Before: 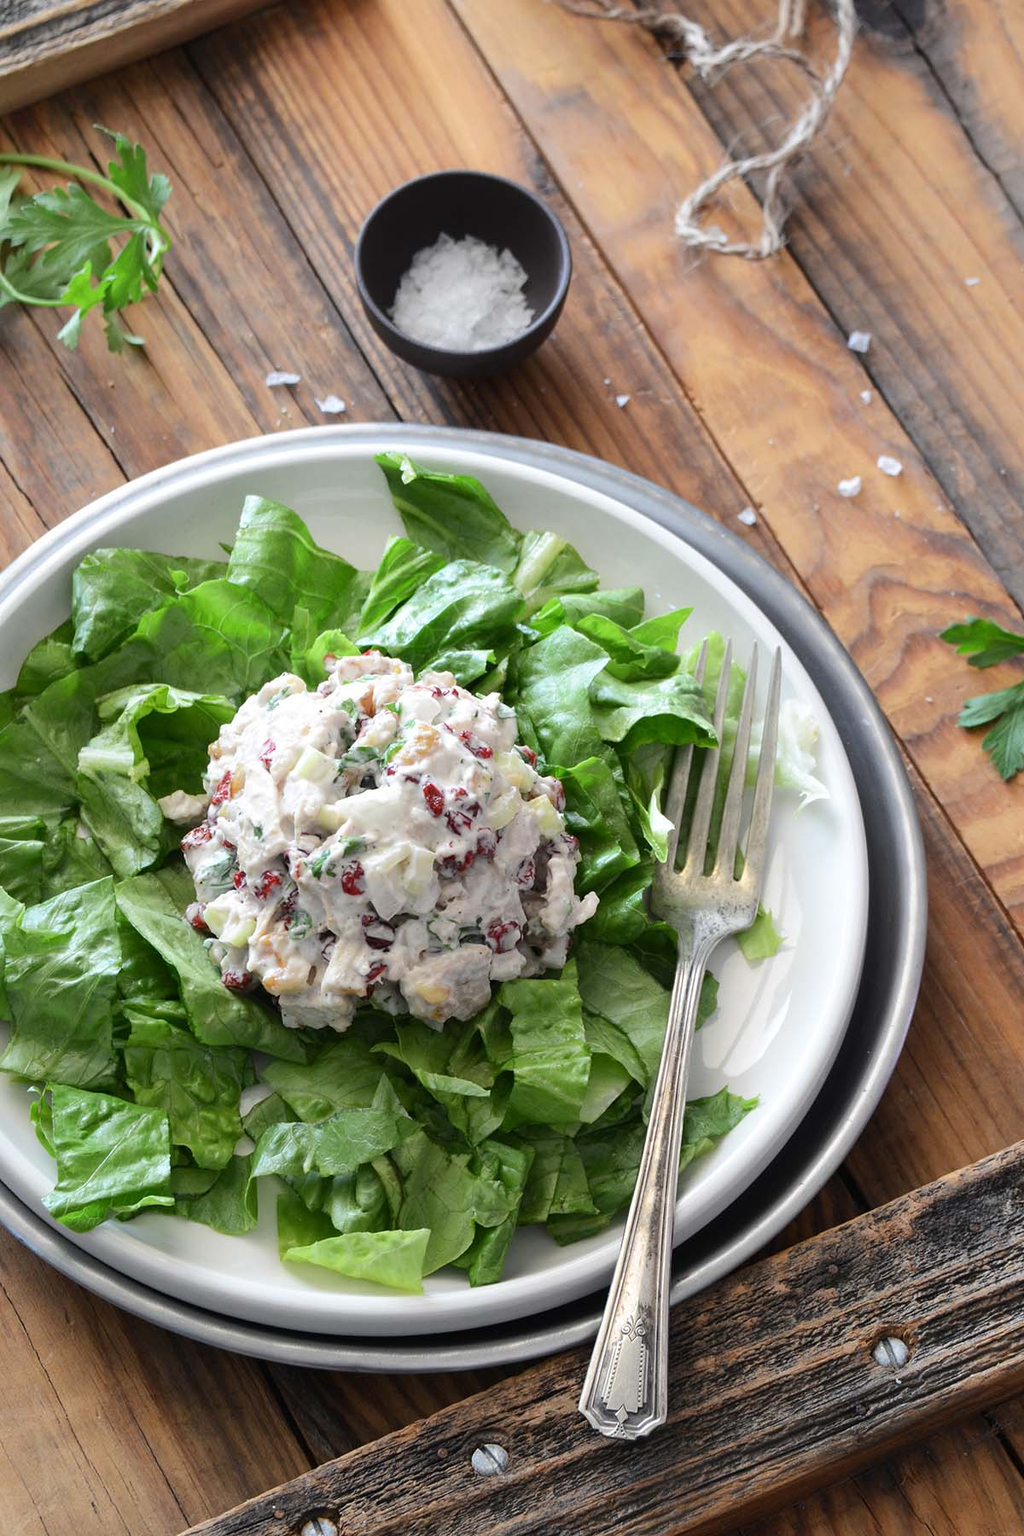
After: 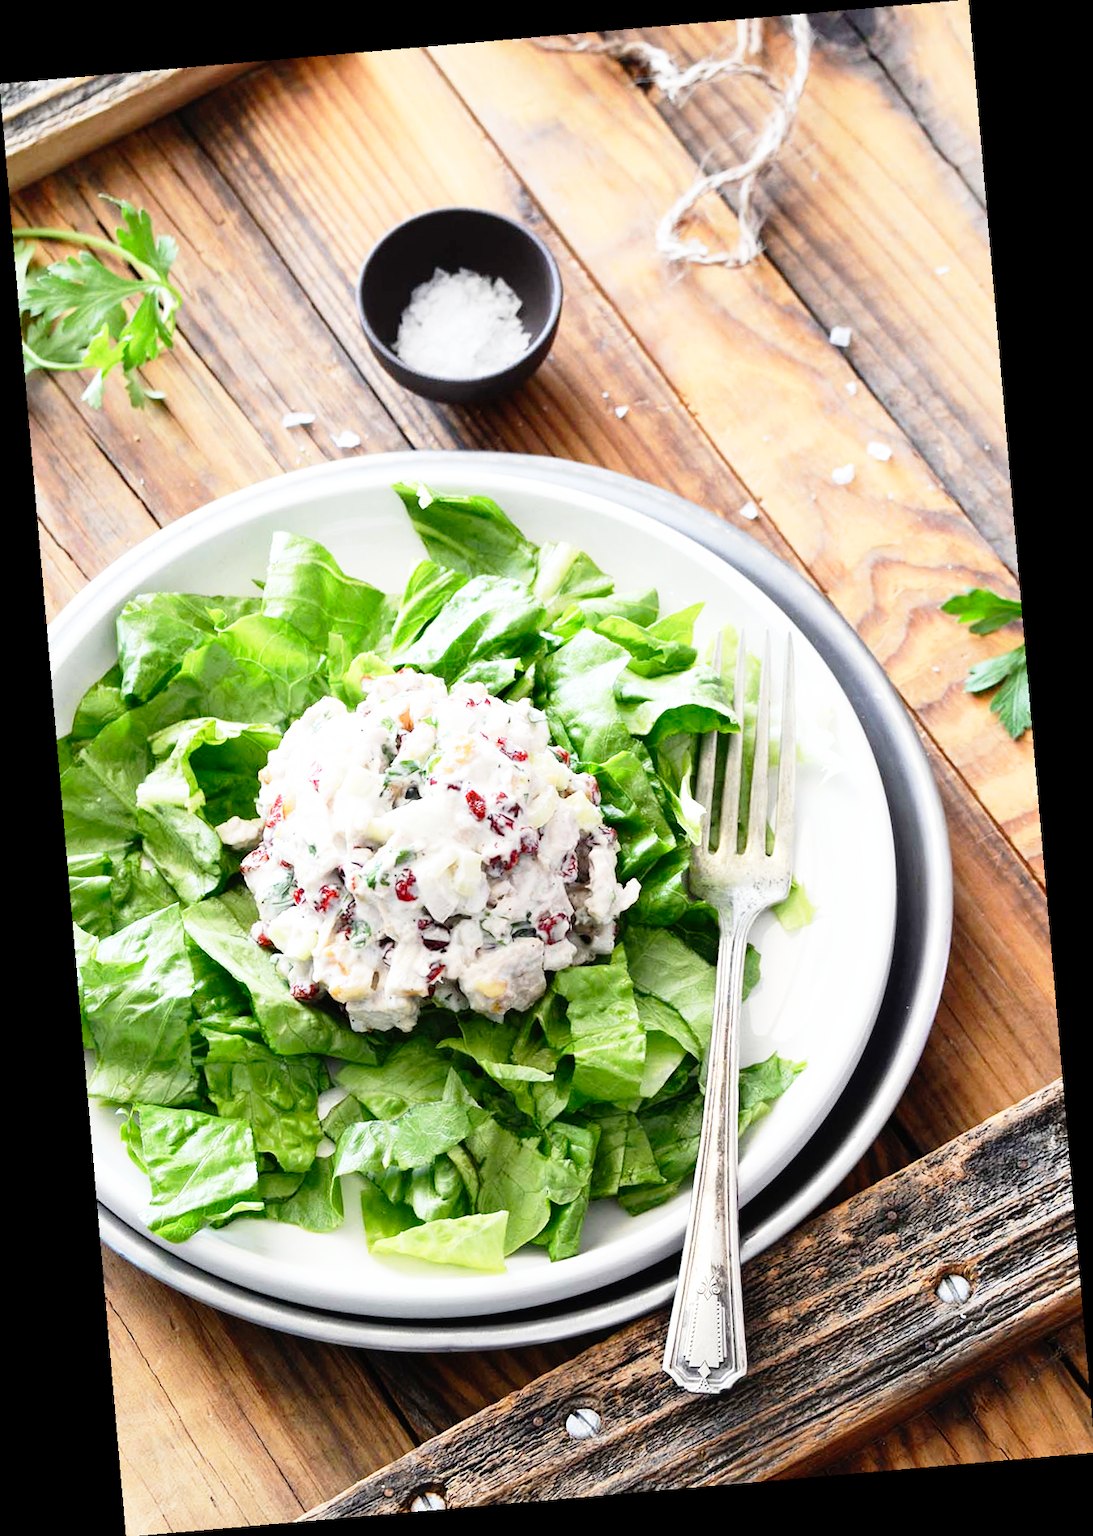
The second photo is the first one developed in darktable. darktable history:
rotate and perspective: rotation -4.98°, automatic cropping off
base curve: curves: ch0 [(0, 0) (0.012, 0.01) (0.073, 0.168) (0.31, 0.711) (0.645, 0.957) (1, 1)], preserve colors none
